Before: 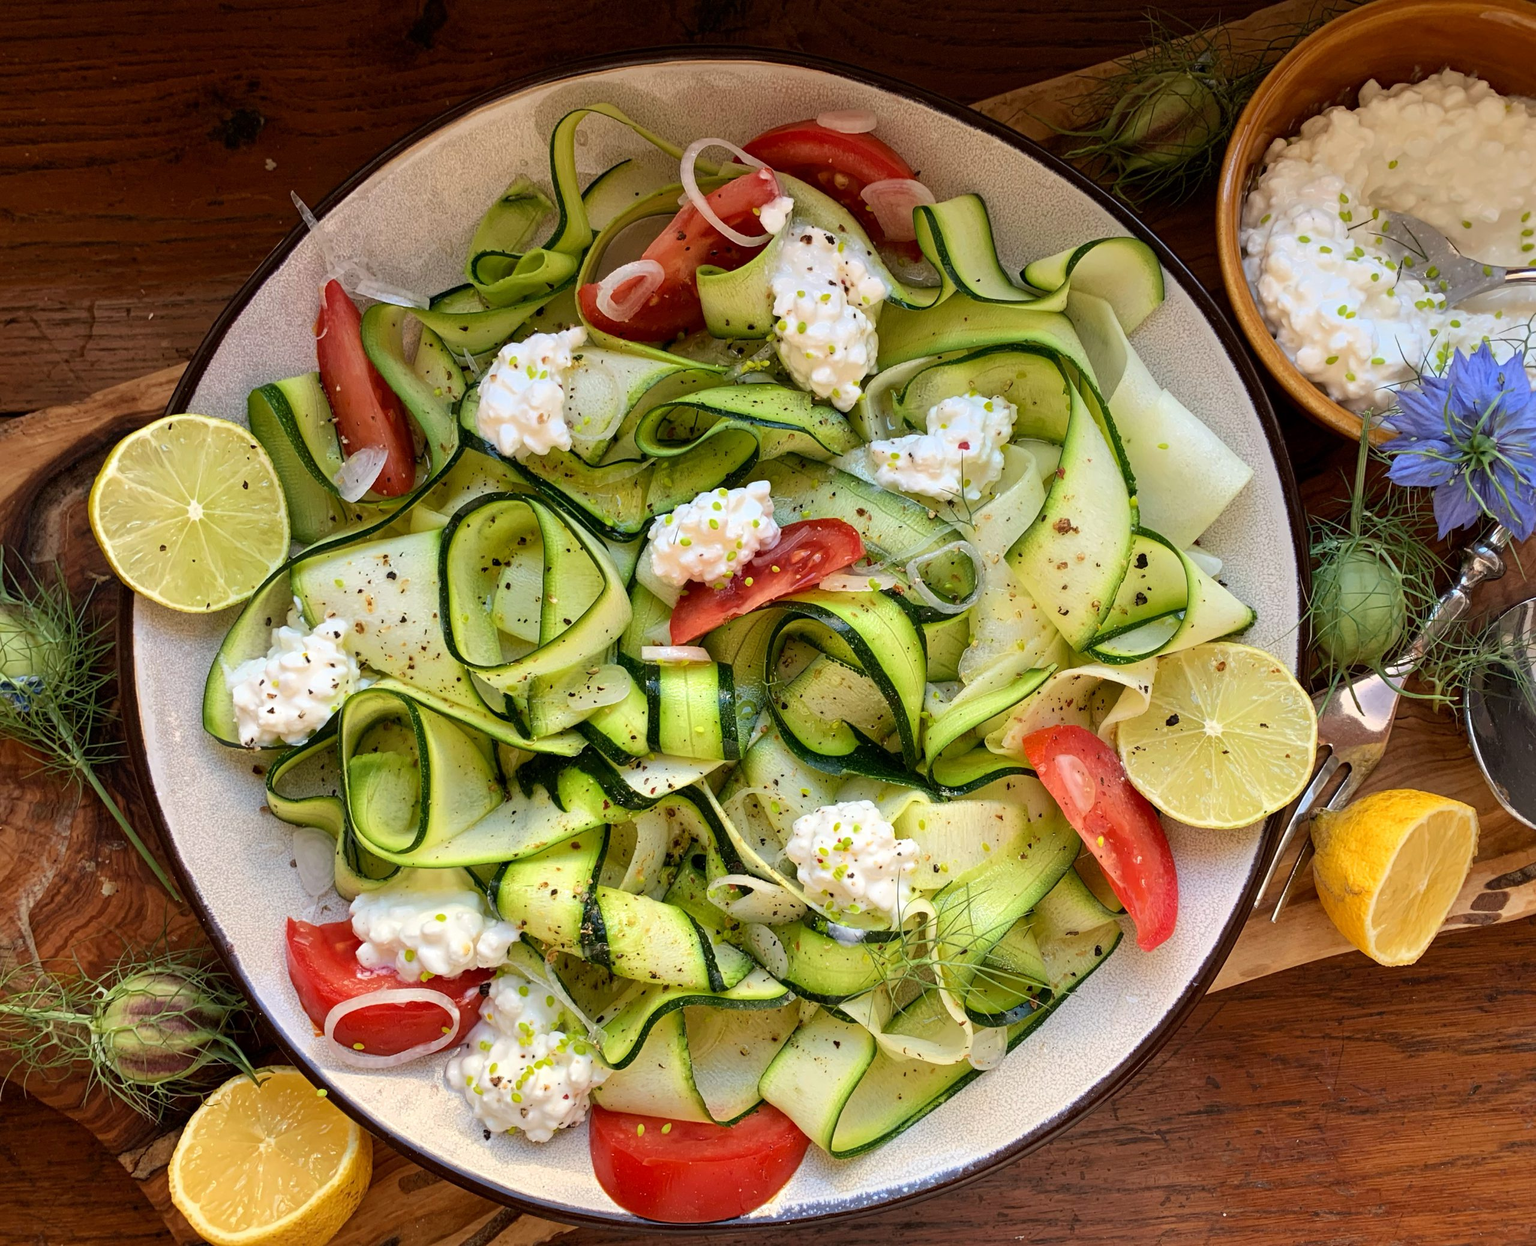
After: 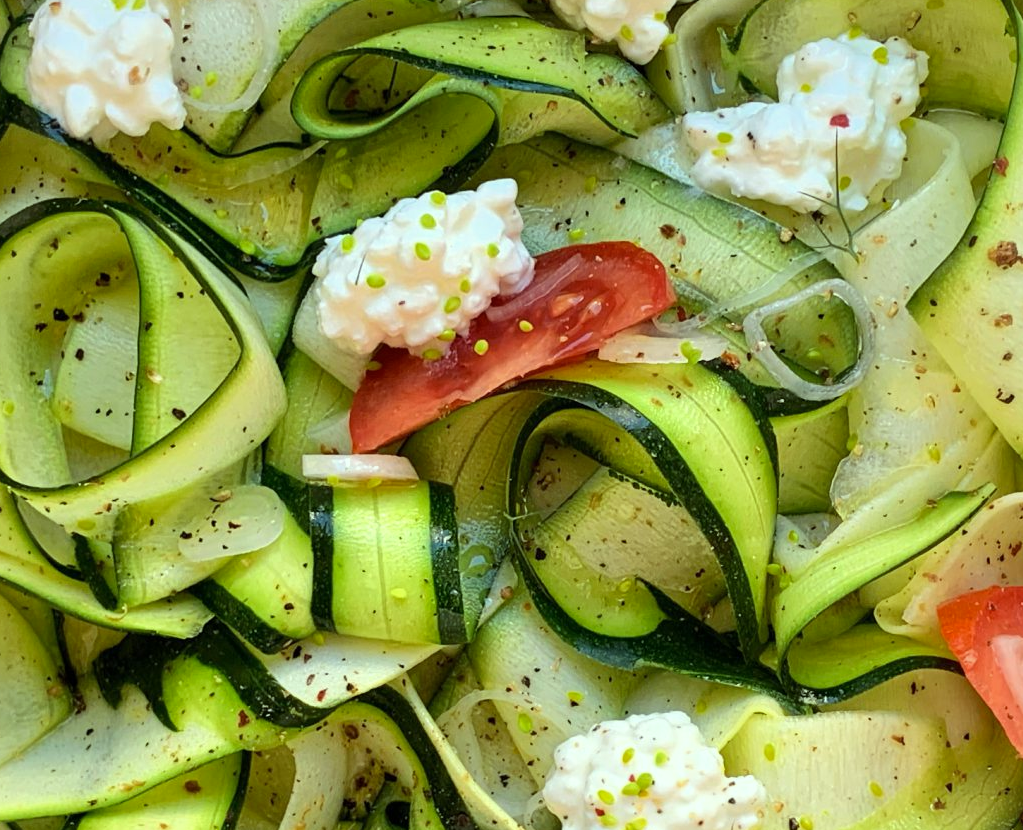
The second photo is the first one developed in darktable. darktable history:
color correction: highlights a* -8, highlights b* 3.1
crop: left 30%, top 30%, right 30%, bottom 30%
